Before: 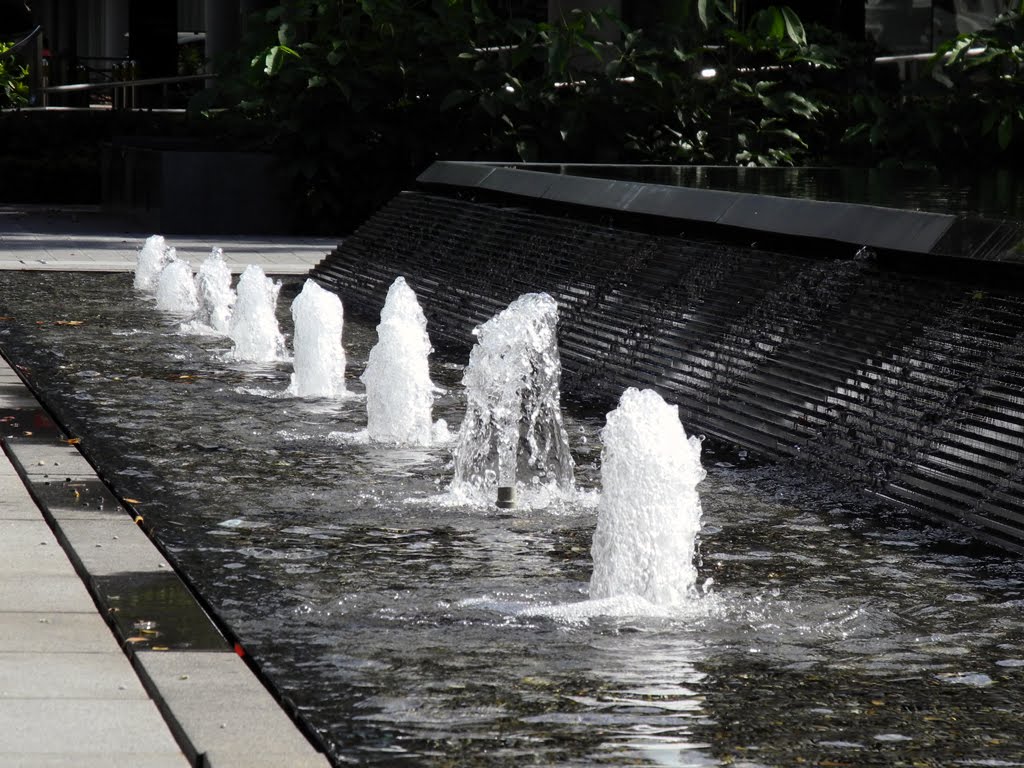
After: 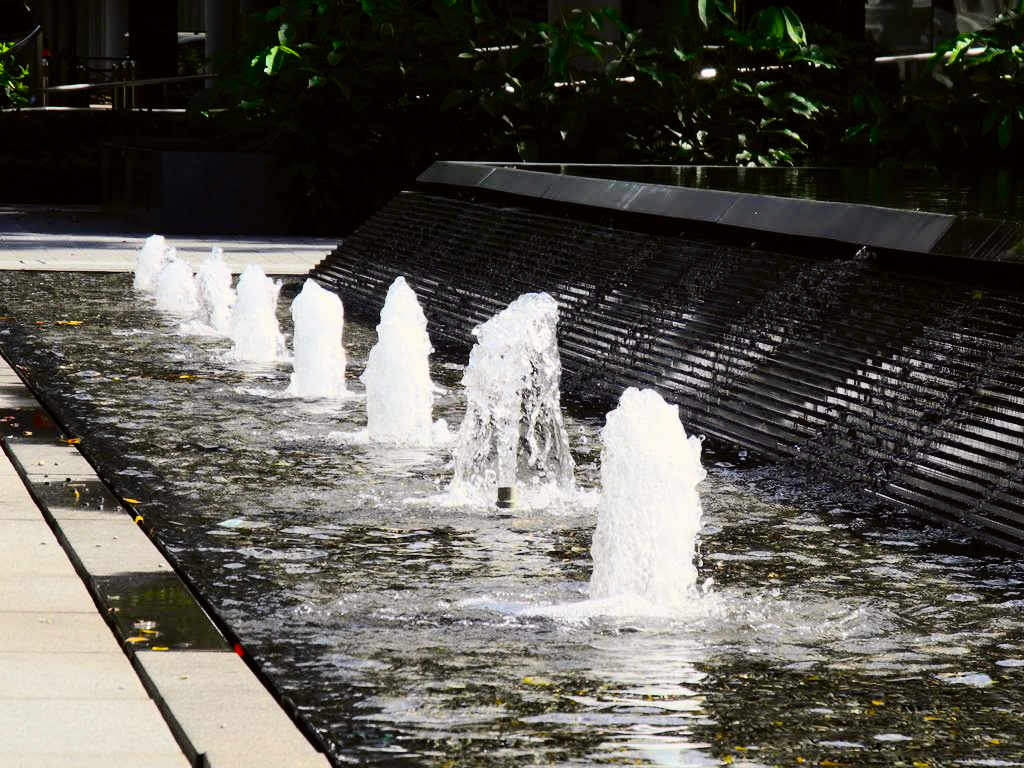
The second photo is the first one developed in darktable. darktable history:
tone curve: curves: ch0 [(0, 0) (0.104, 0.068) (0.236, 0.227) (0.46, 0.576) (0.657, 0.796) (0.861, 0.932) (1, 0.981)]; ch1 [(0, 0) (0.353, 0.344) (0.434, 0.382) (0.479, 0.476) (0.502, 0.504) (0.544, 0.534) (0.57, 0.57) (0.586, 0.603) (0.618, 0.631) (0.657, 0.679) (1, 1)]; ch2 [(0, 0) (0.34, 0.314) (0.434, 0.43) (0.5, 0.511) (0.528, 0.545) (0.557, 0.573) (0.573, 0.618) (0.628, 0.751) (1, 1)], color space Lab, independent channels, preserve colors none
color balance rgb: perceptual saturation grading › global saturation 25%, perceptual brilliance grading › mid-tones 10%, perceptual brilliance grading › shadows 15%, global vibrance 20%
